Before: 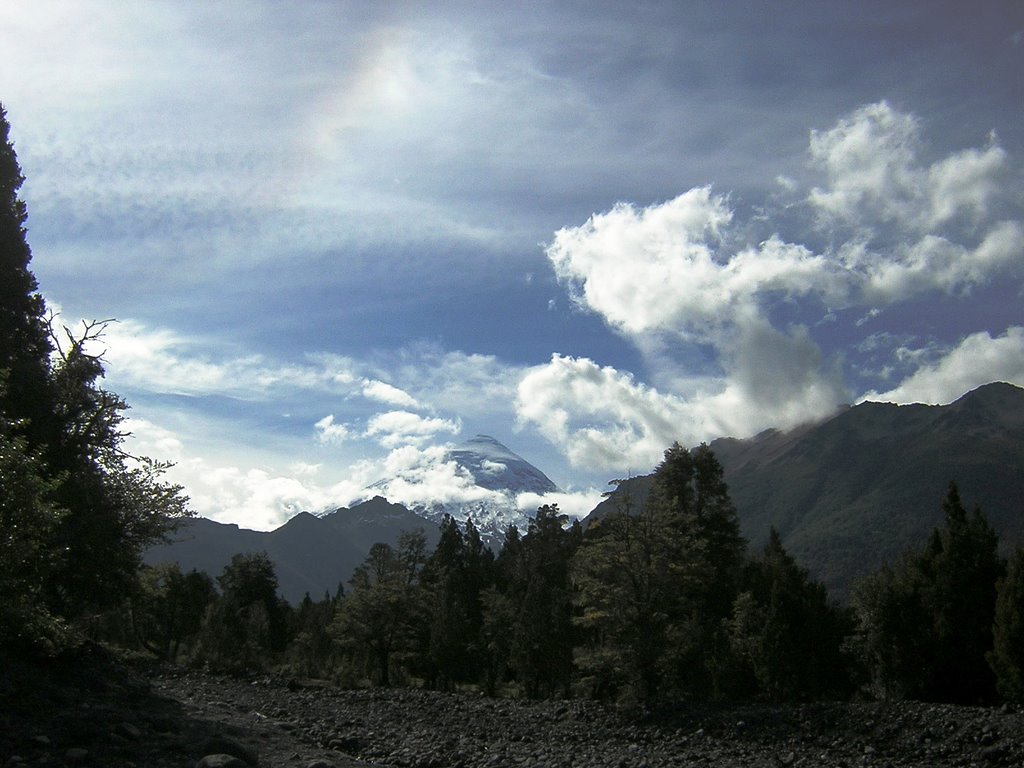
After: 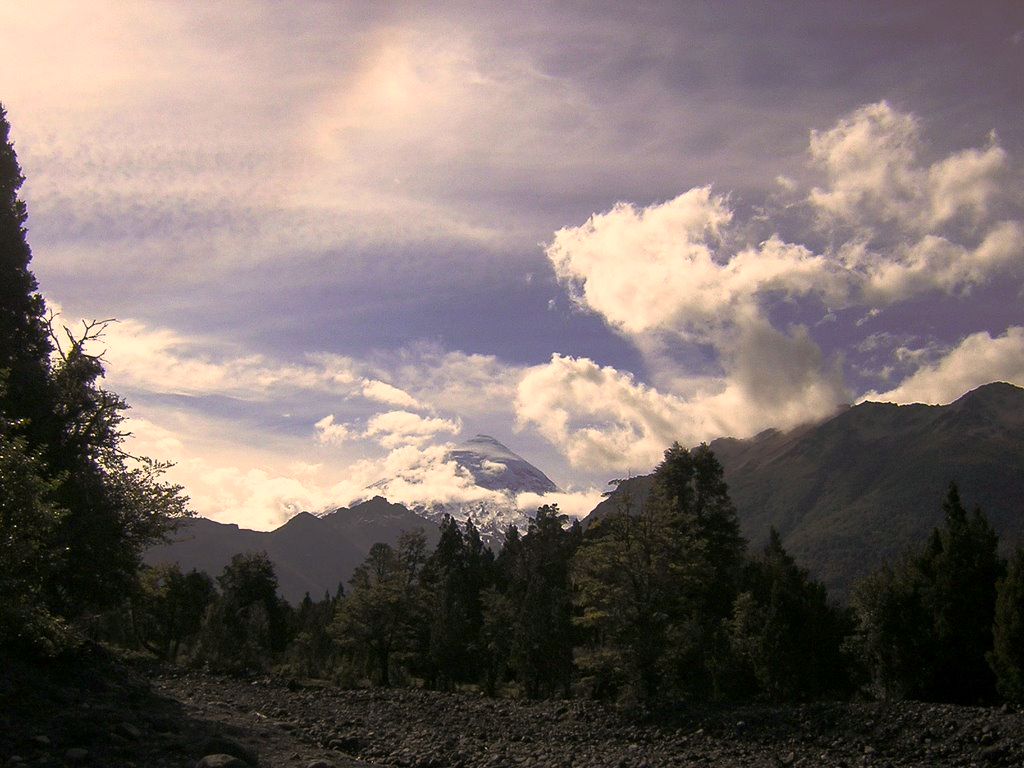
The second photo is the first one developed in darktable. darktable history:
color correction: highlights a* 14.85, highlights b* 31.78
color calibration: illuminant as shot in camera, x 0.358, y 0.373, temperature 4628.91 K, clip negative RGB from gamut false
